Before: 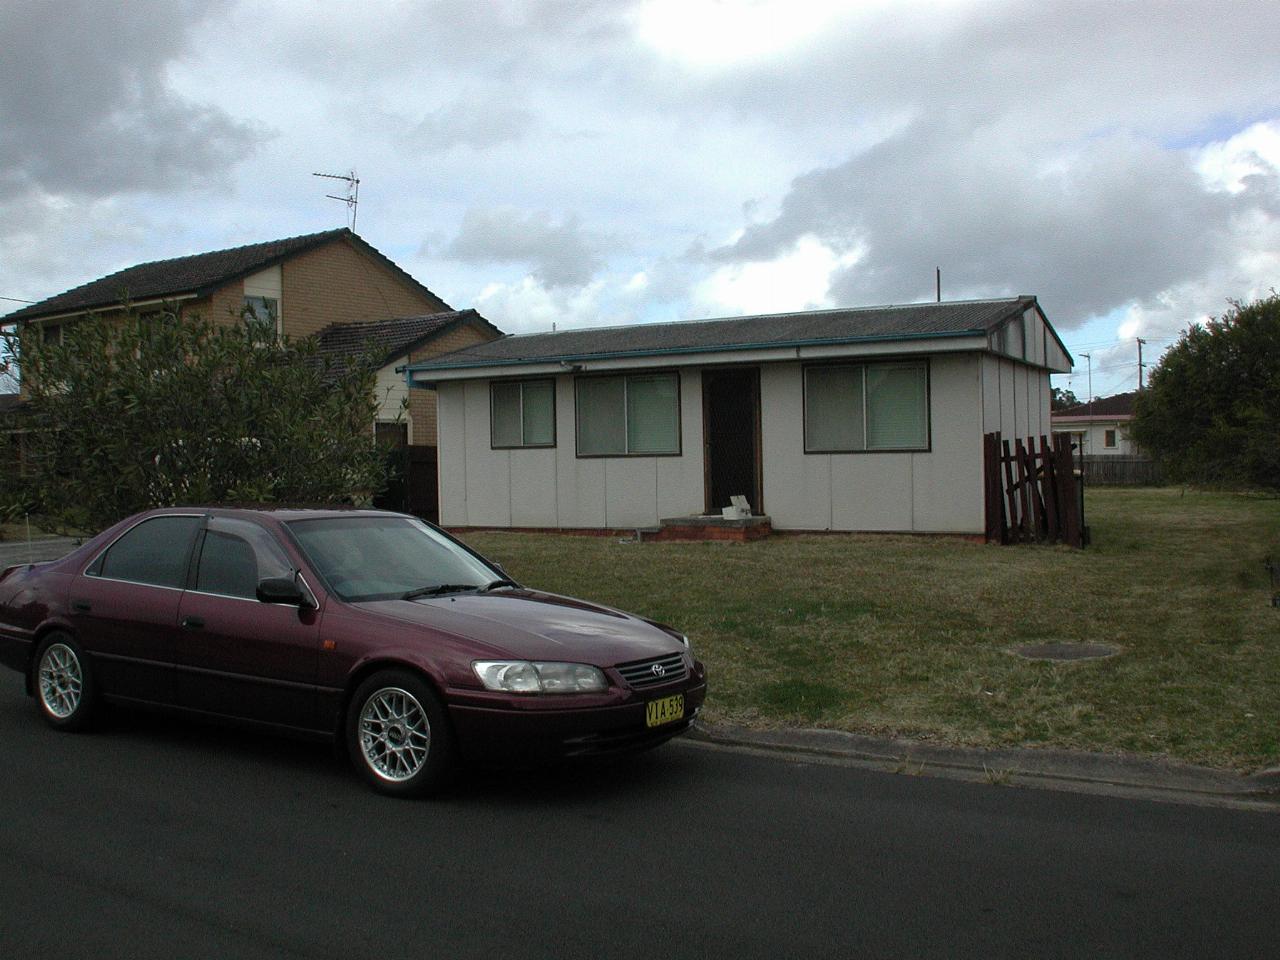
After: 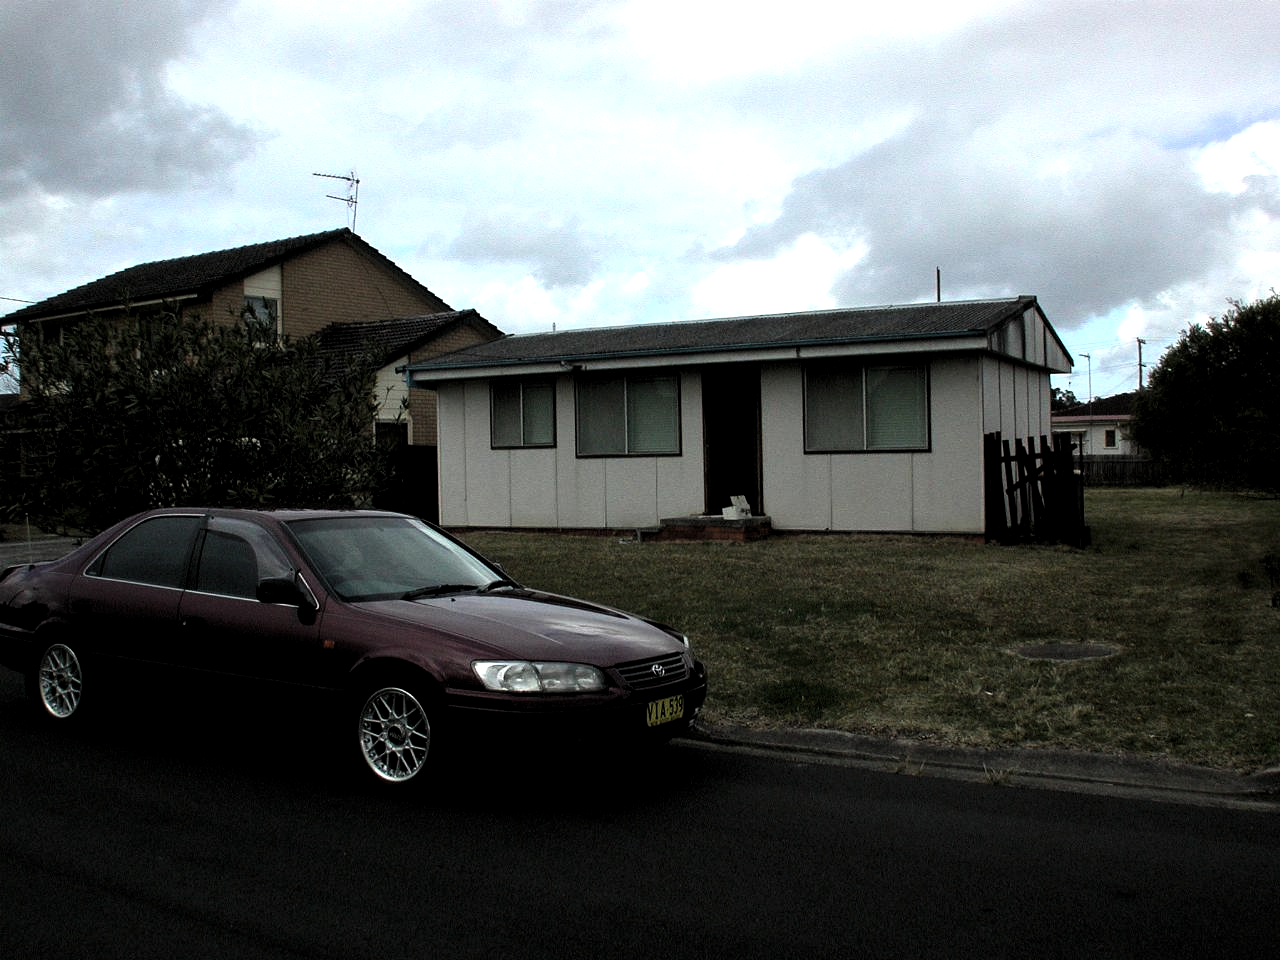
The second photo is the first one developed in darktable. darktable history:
levels: white 99.91%, levels [0.044, 0.475, 0.791]
filmic rgb: black relative exposure -7.65 EV, white relative exposure 4.56 EV, hardness 3.61, color science v6 (2022)
